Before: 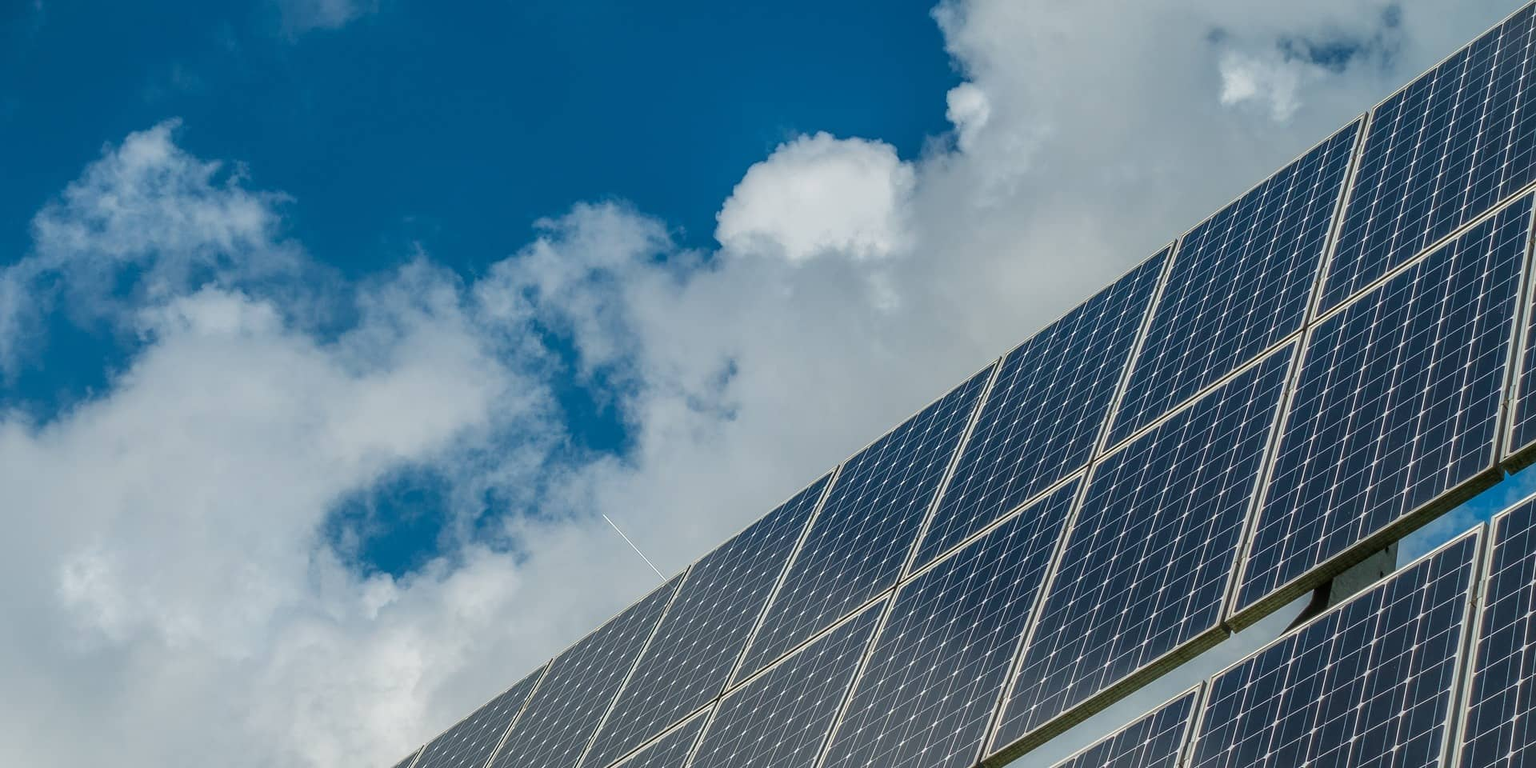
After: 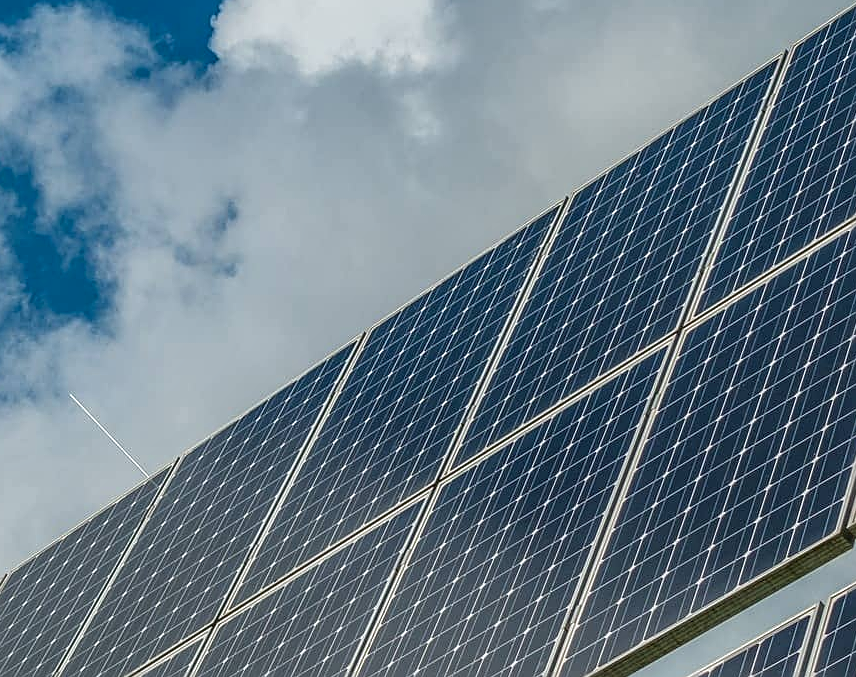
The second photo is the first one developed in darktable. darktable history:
local contrast: on, module defaults
sharpen: on, module defaults
crop: left 35.658%, top 26.033%, right 19.736%, bottom 3.397%
